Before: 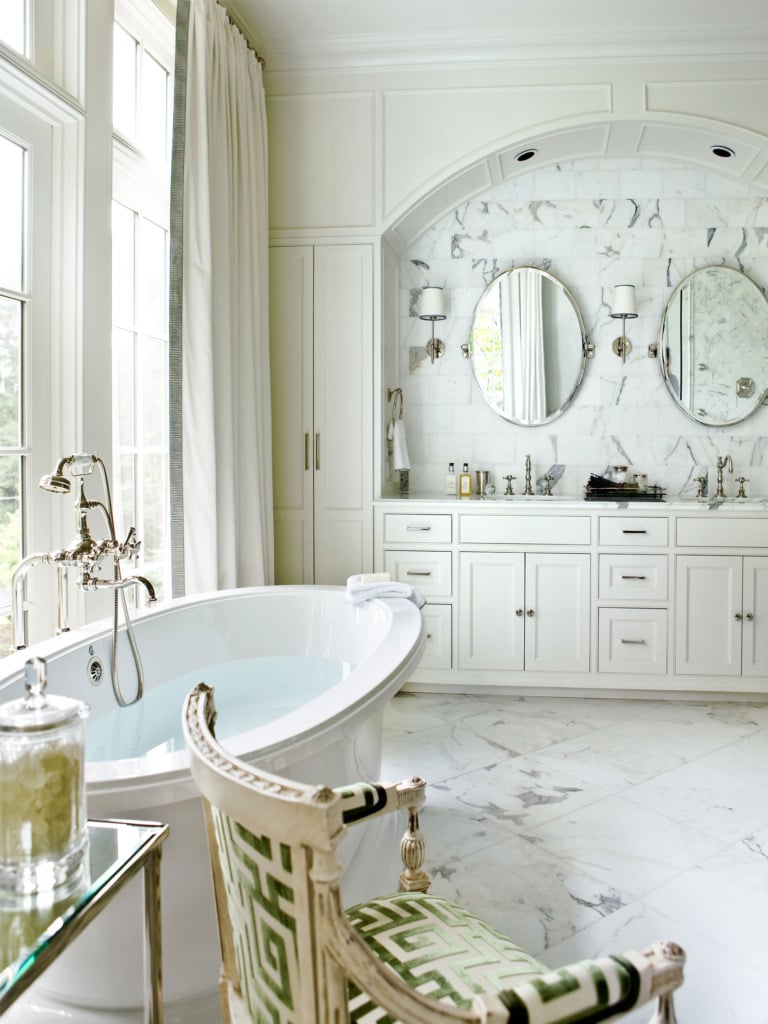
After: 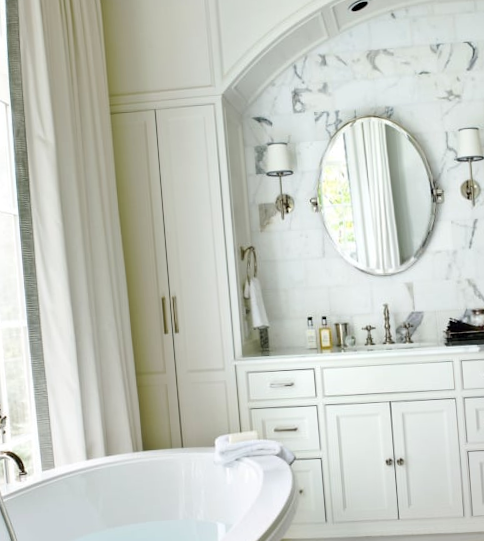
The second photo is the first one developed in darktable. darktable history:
rotate and perspective: rotation -4.2°, shear 0.006, automatic cropping off
crop: left 20.932%, top 15.471%, right 21.848%, bottom 34.081%
